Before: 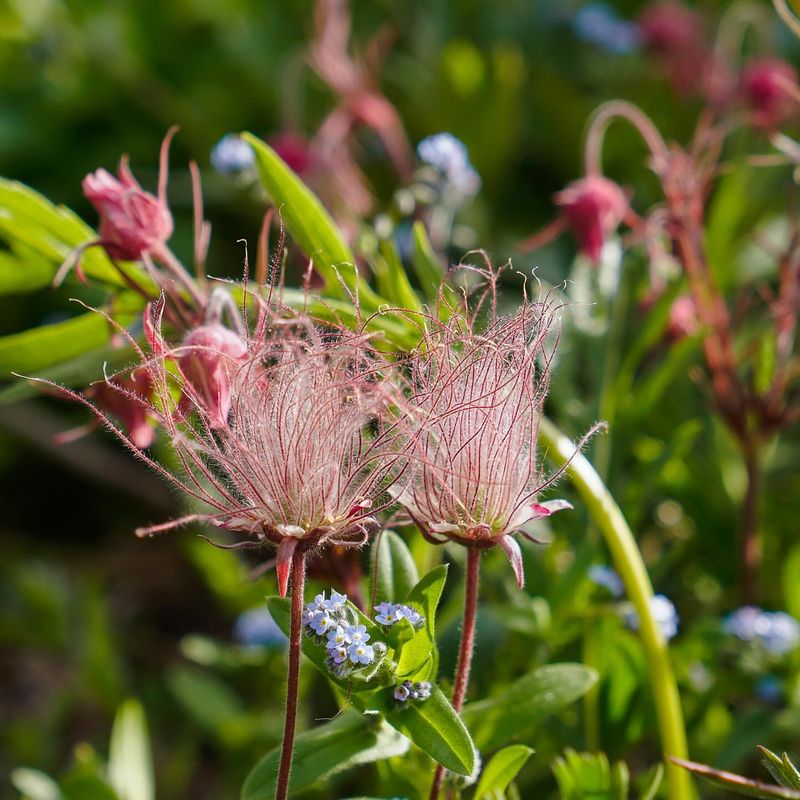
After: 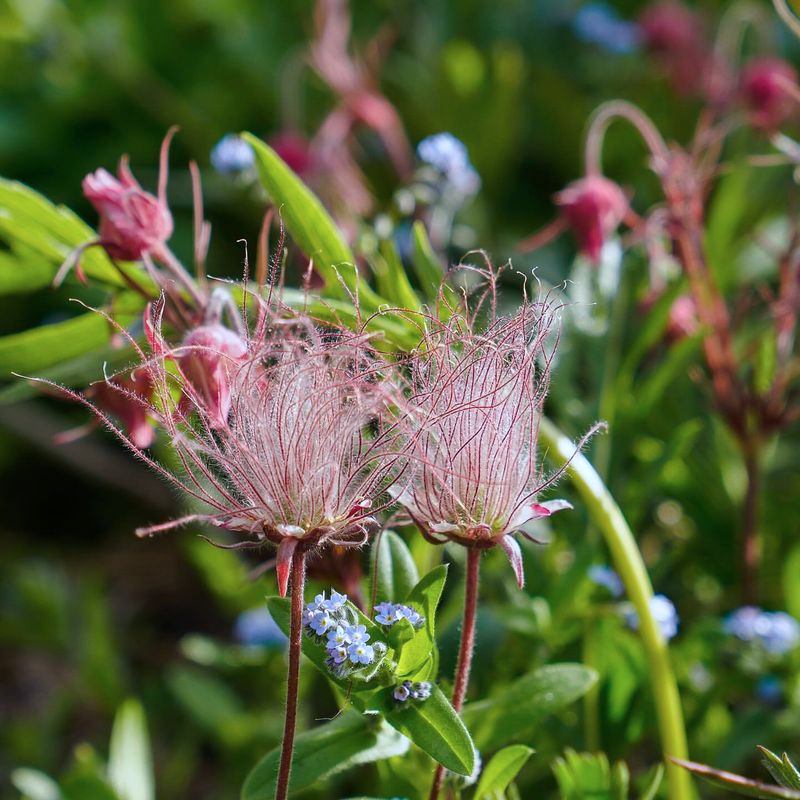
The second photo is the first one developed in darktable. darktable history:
color calibration: gray › normalize channels true, illuminant as shot in camera, x 0.369, y 0.376, temperature 4326.08 K, gamut compression 0.017
base curve: preserve colors none
